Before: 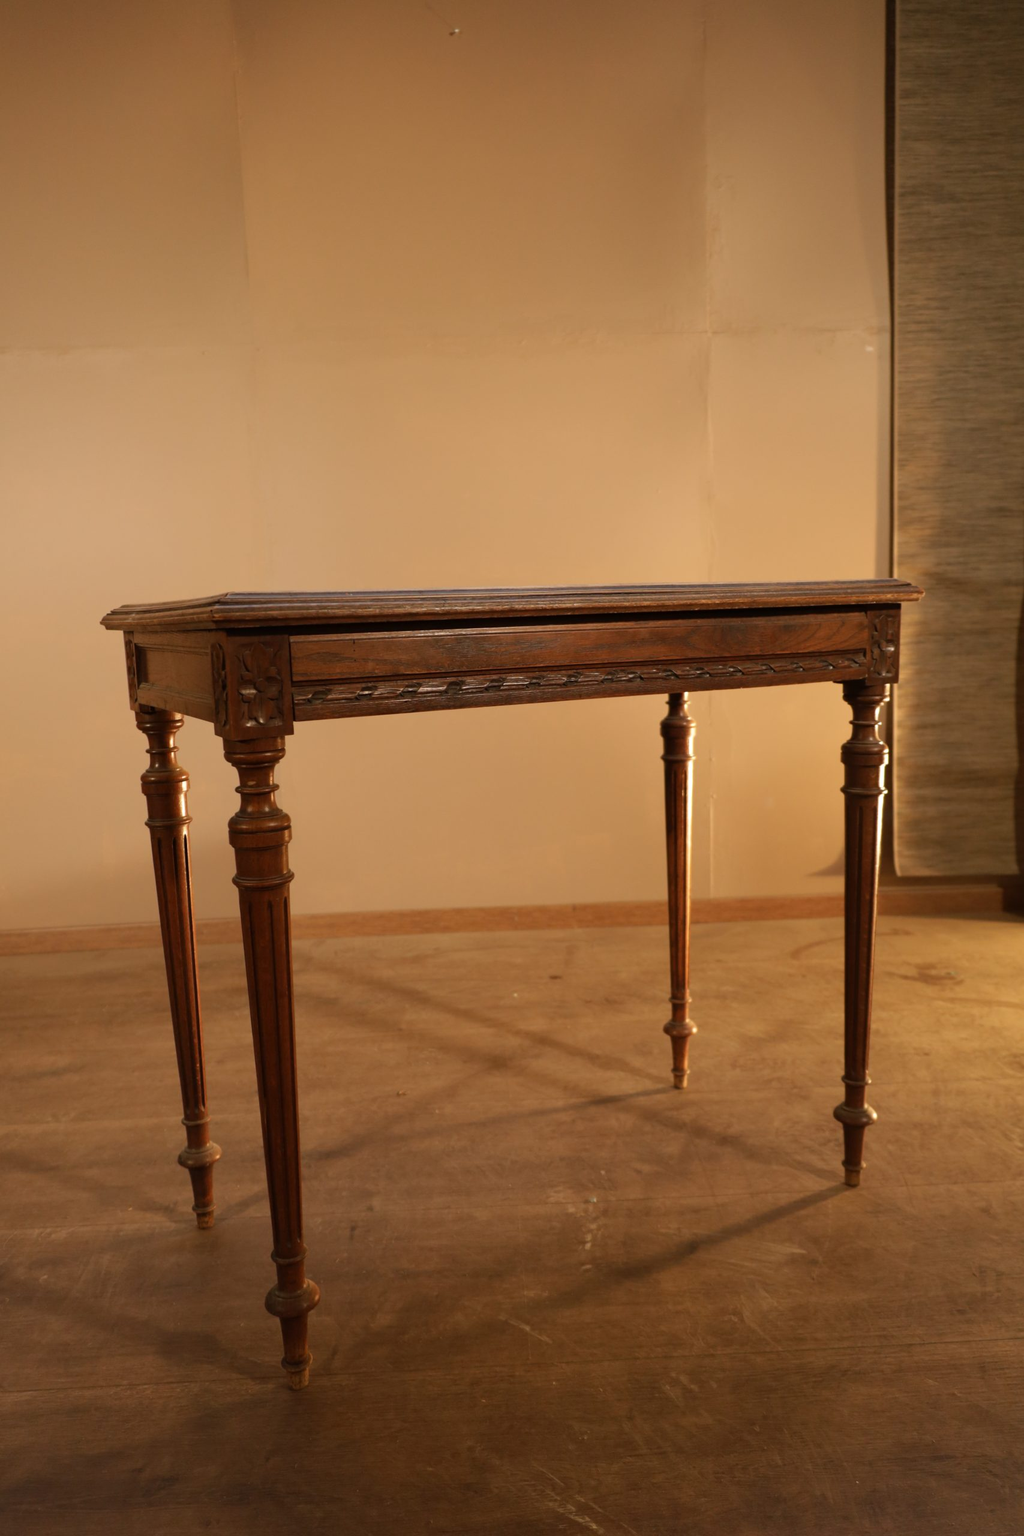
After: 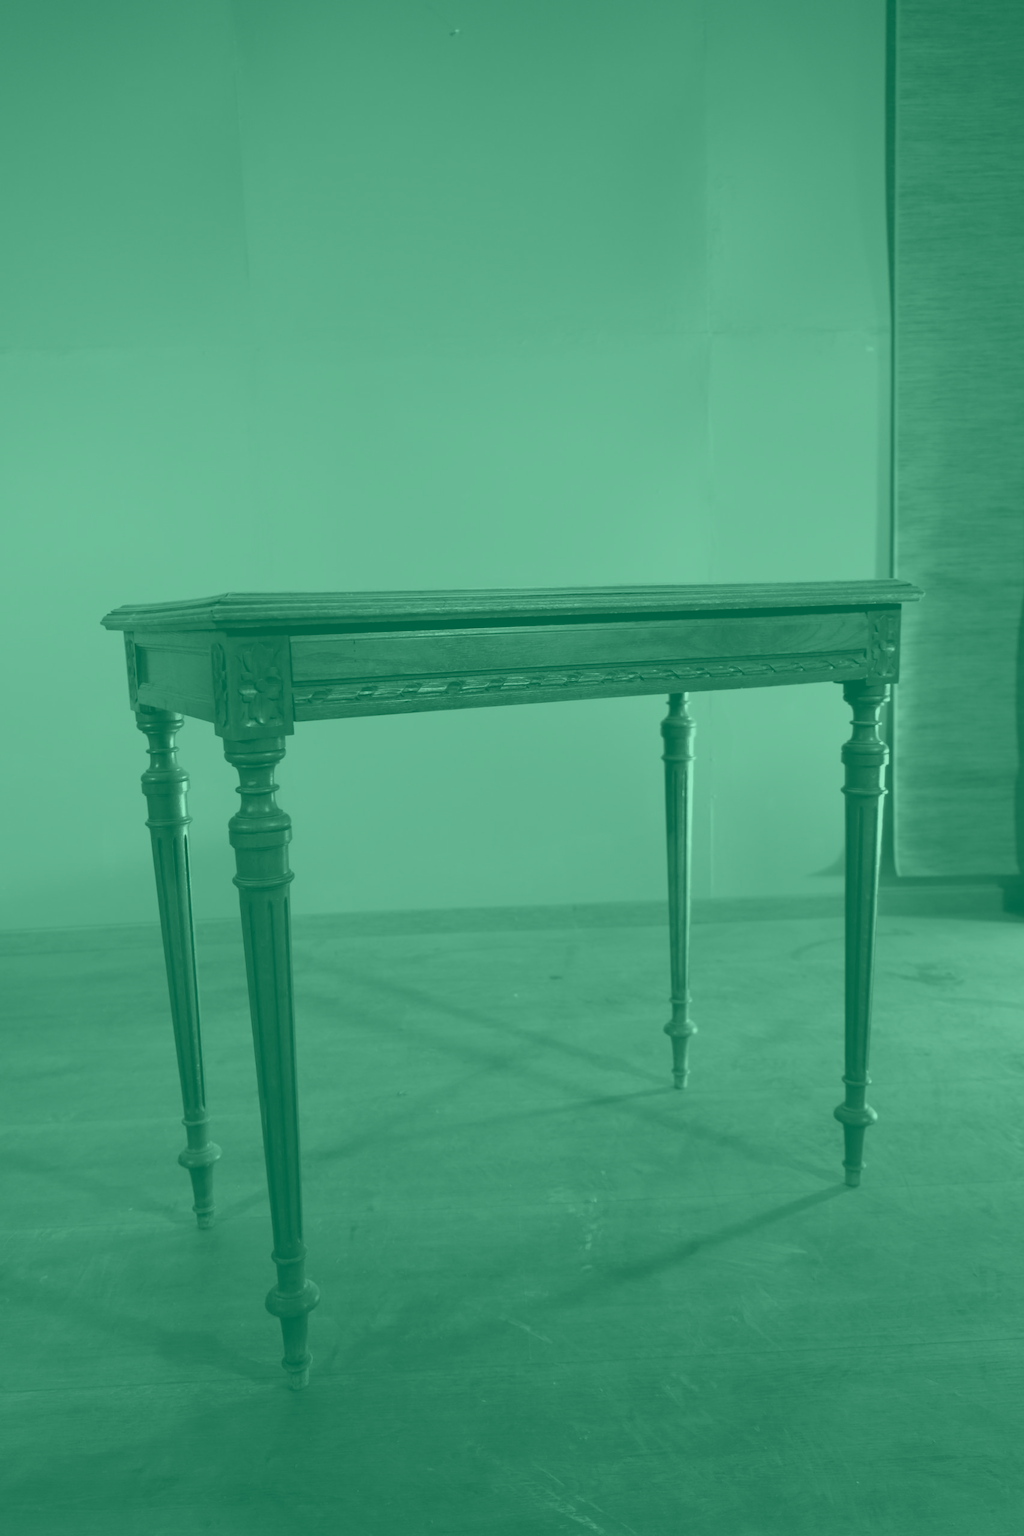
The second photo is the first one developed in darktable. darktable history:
colorize: hue 147.6°, saturation 65%, lightness 21.64%
white balance: red 1.004, blue 1.024
